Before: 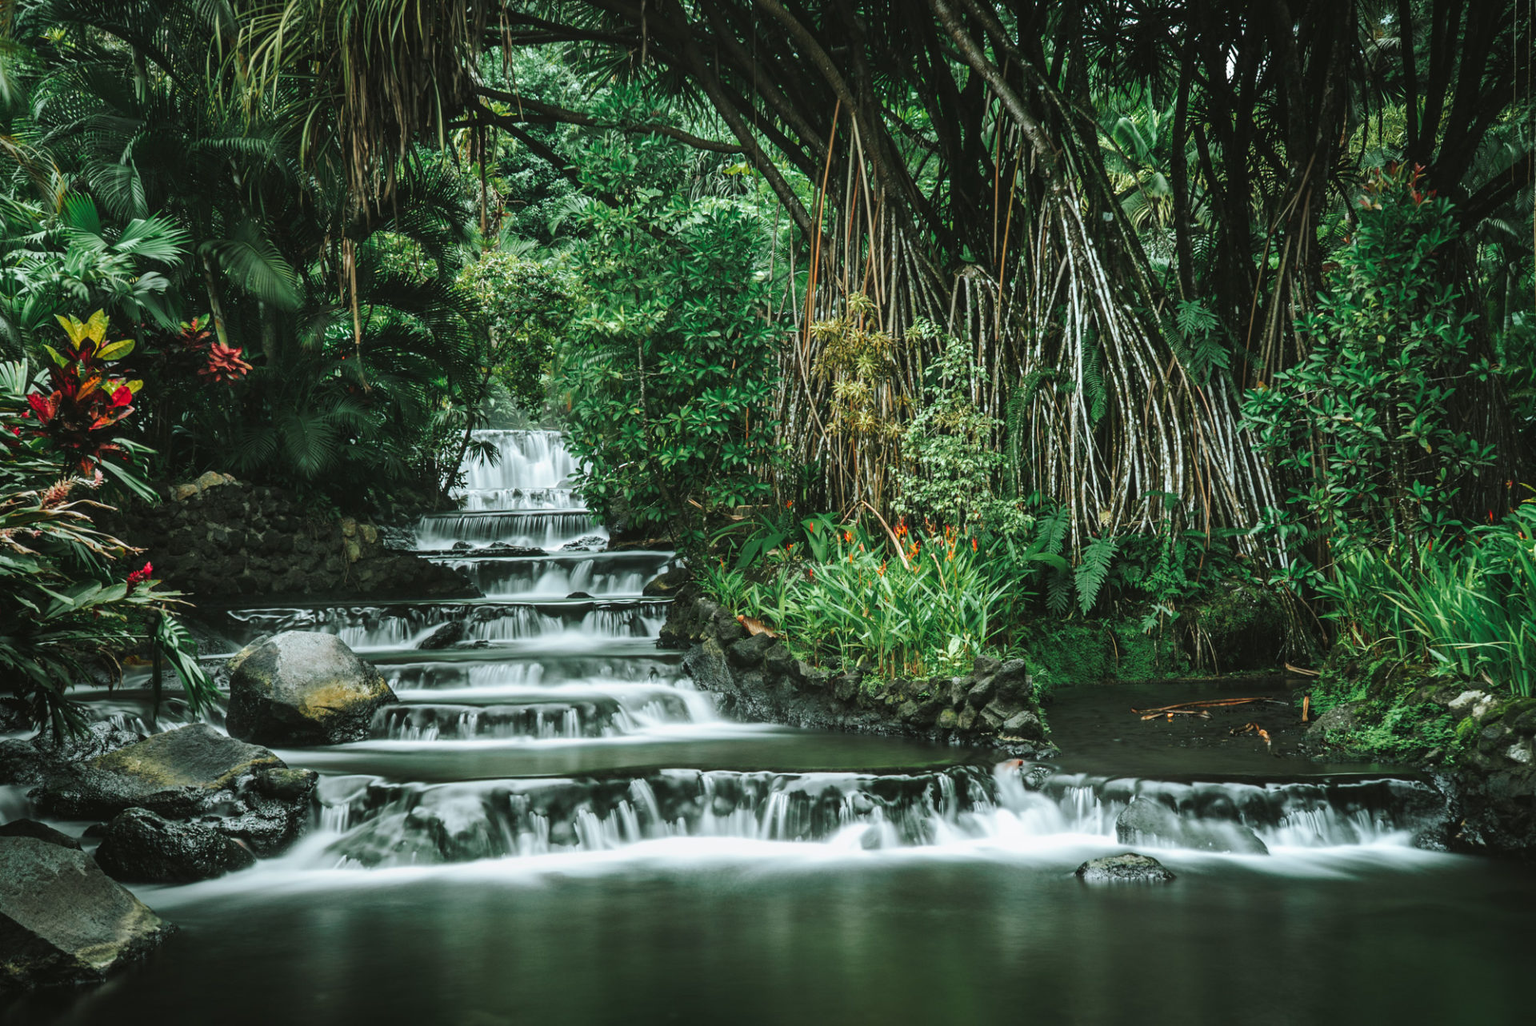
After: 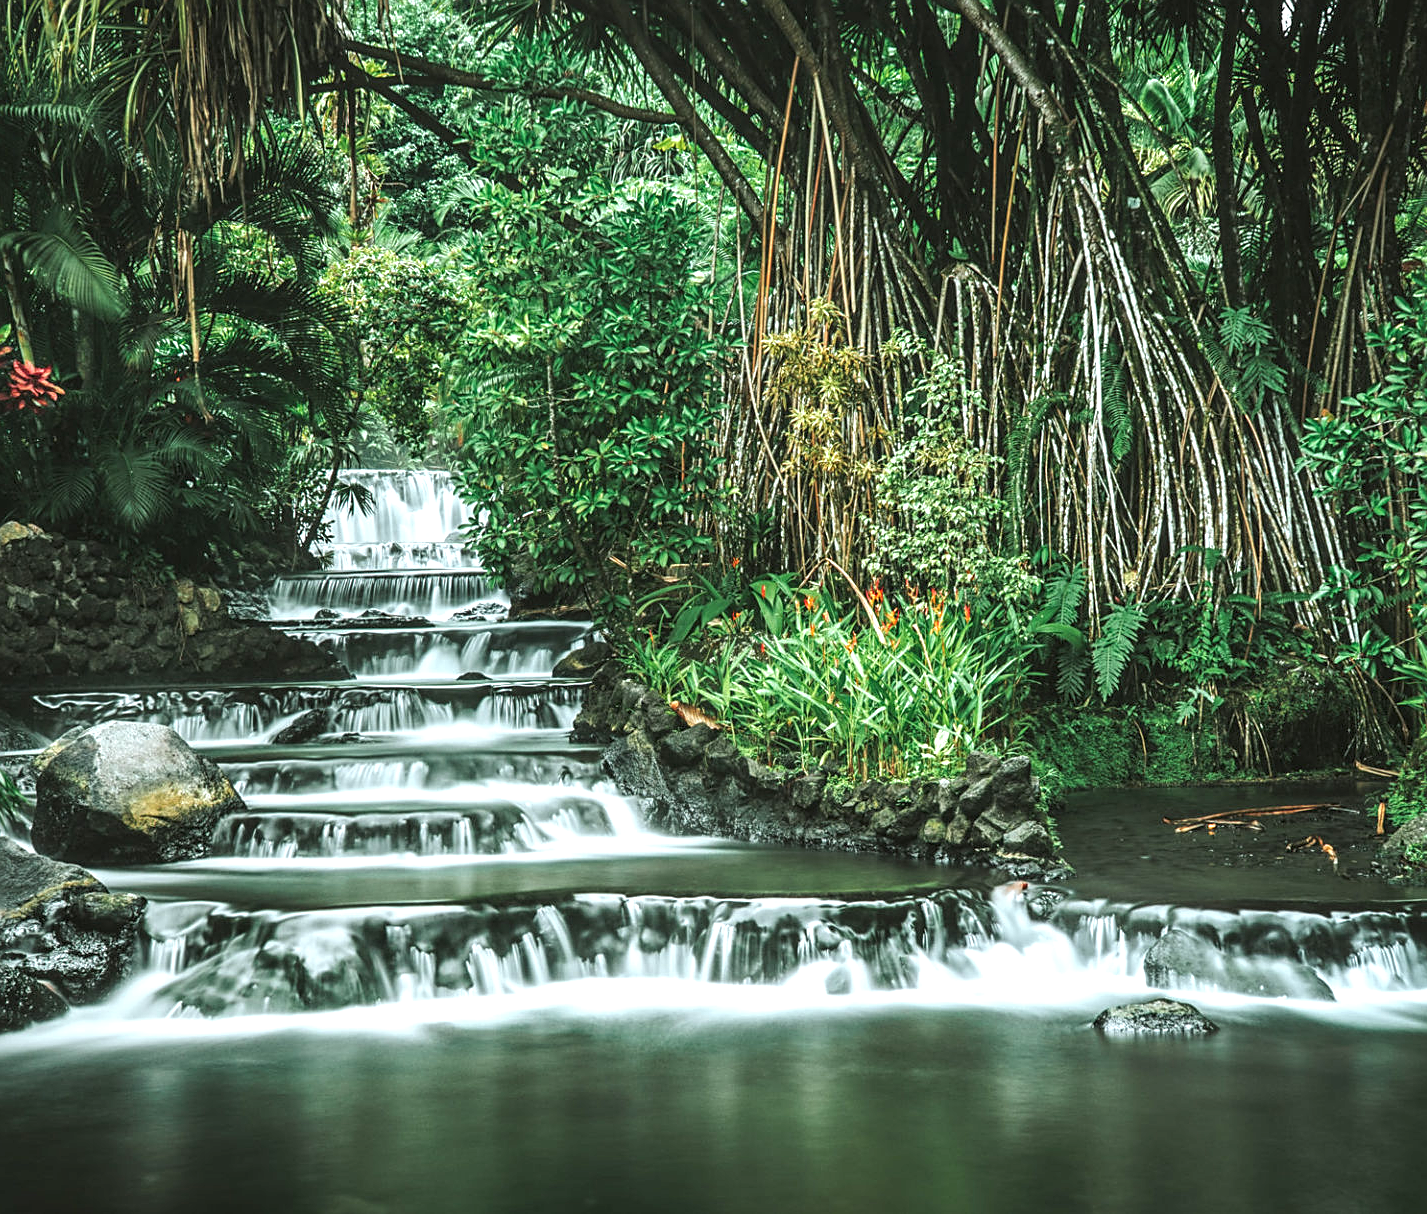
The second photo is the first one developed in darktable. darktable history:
local contrast: on, module defaults
exposure: exposure 0.601 EV, compensate exposure bias true, compensate highlight preservation false
crop and rotate: left 13.1%, top 5.357%, right 12.544%
sharpen: on, module defaults
